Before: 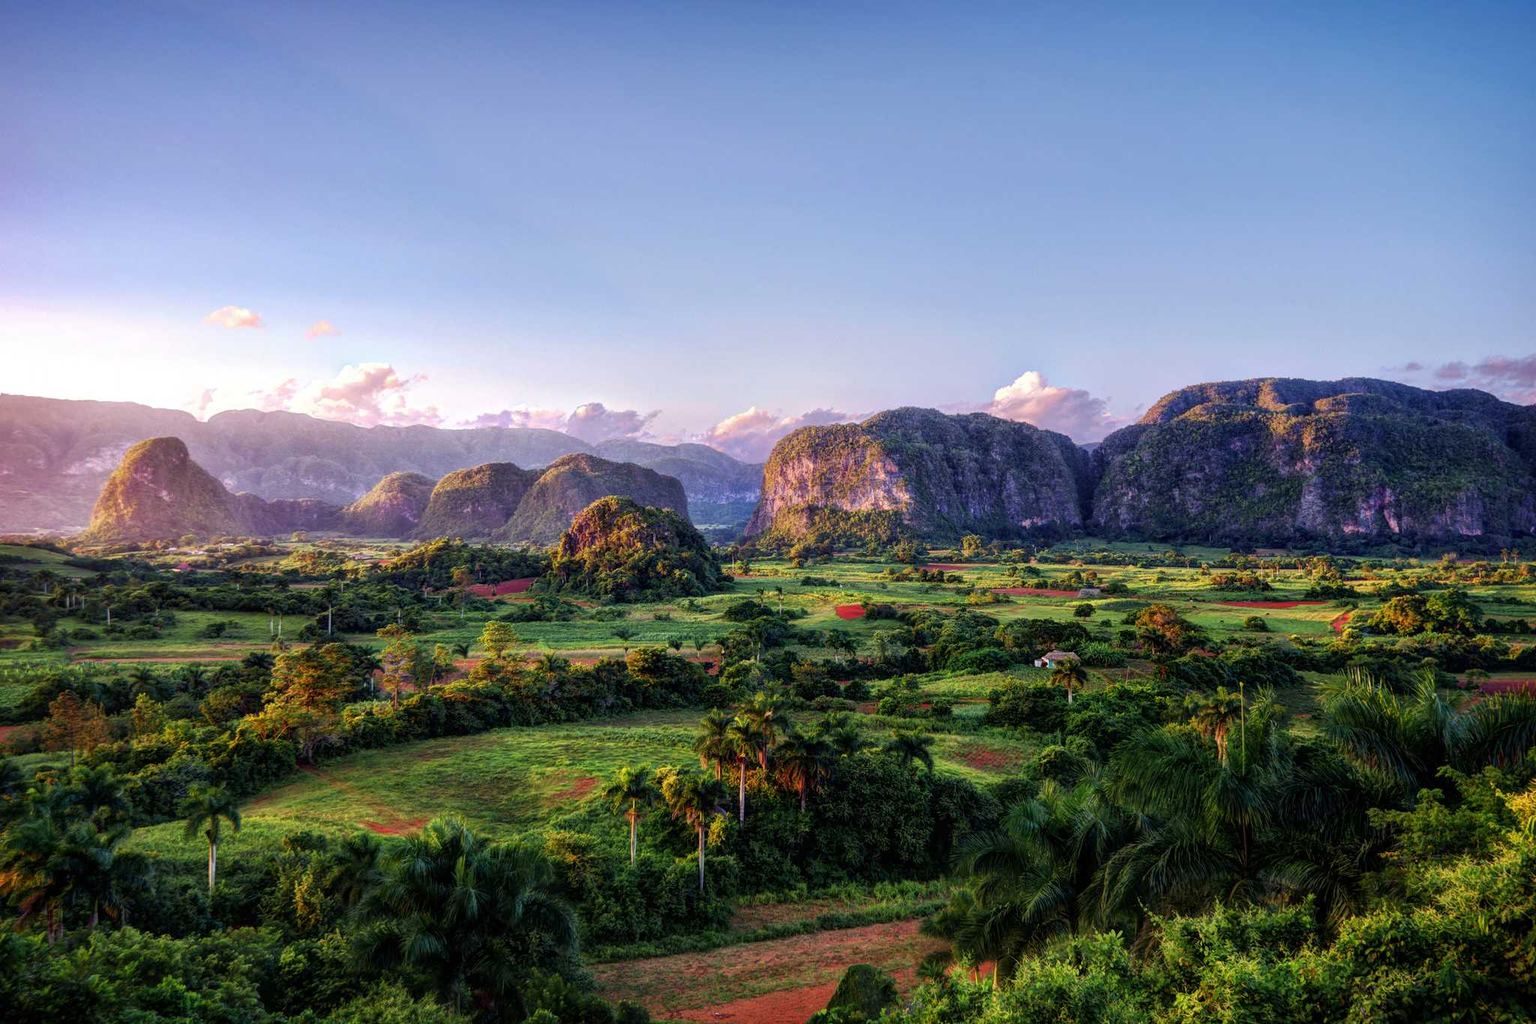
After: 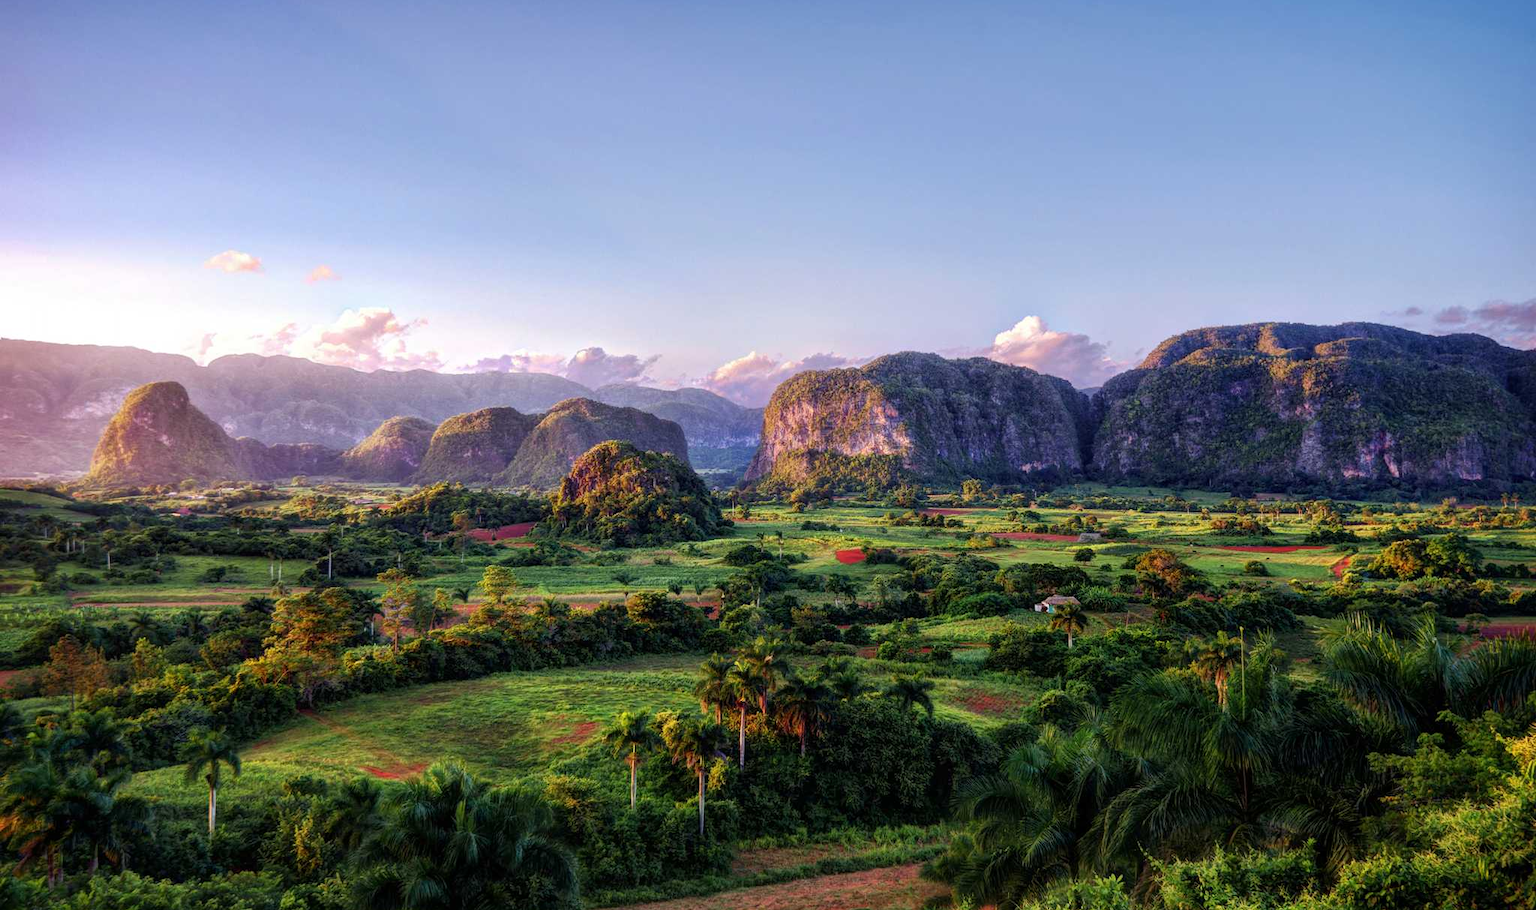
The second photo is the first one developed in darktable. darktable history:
crop and rotate: top 5.449%, bottom 5.572%
